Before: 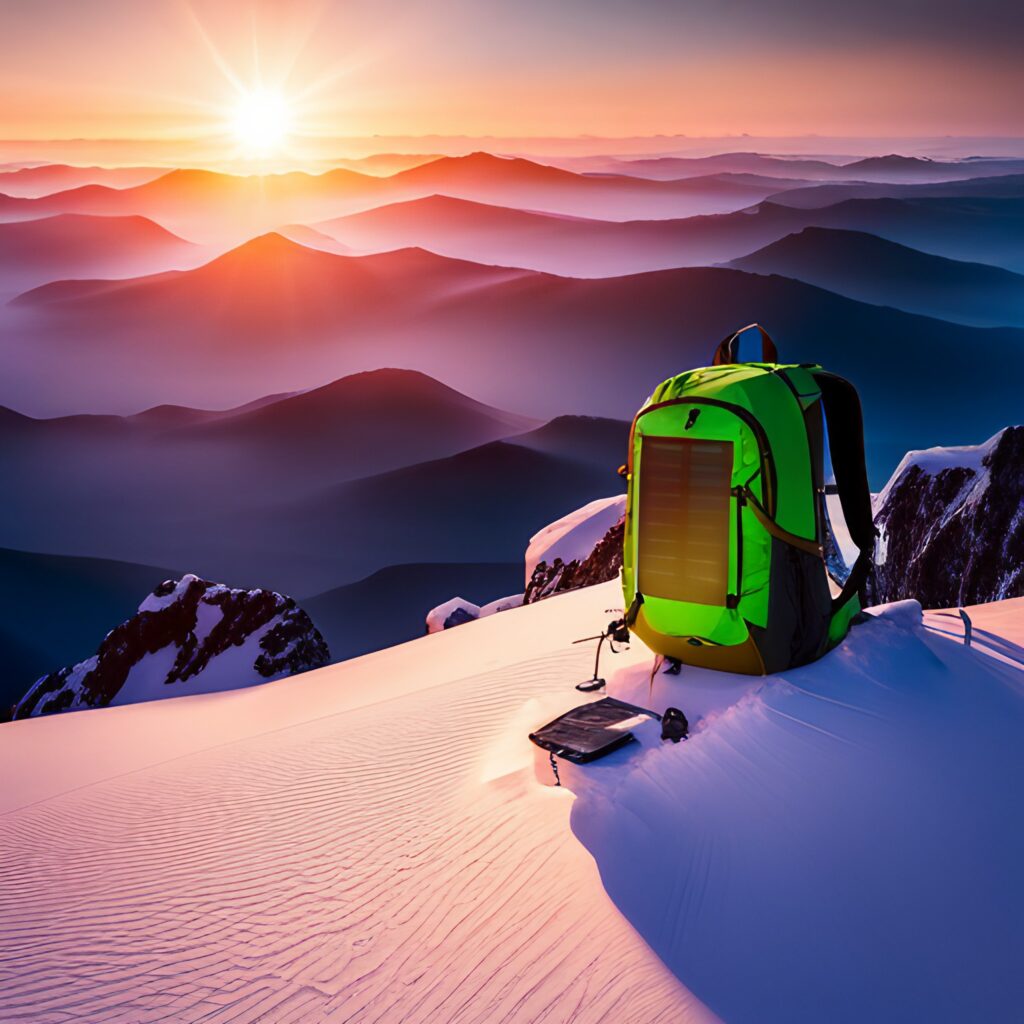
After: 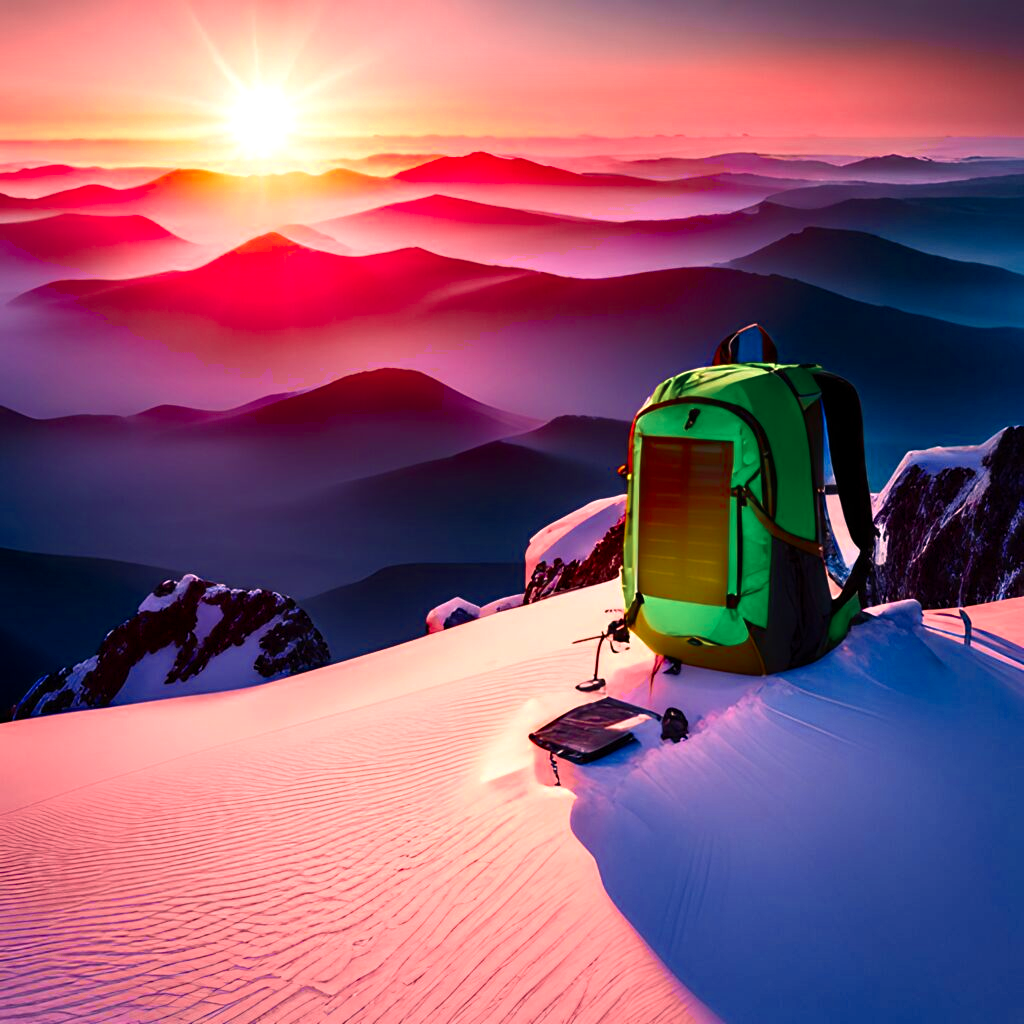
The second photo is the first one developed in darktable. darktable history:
color zones: curves: ch0 [(0, 0.466) (0.128, 0.466) (0.25, 0.5) (0.375, 0.456) (0.5, 0.5) (0.625, 0.5) (0.737, 0.652) (0.875, 0.5)]; ch1 [(0, 0.603) (0.125, 0.618) (0.261, 0.348) (0.372, 0.353) (0.497, 0.363) (0.611, 0.45) (0.731, 0.427) (0.875, 0.518) (0.998, 0.652)]; ch2 [(0, 0.559) (0.125, 0.451) (0.253, 0.564) (0.37, 0.578) (0.5, 0.466) (0.625, 0.471) (0.731, 0.471) (0.88, 0.485)]
color balance rgb: highlights gain › chroma 4.573%, highlights gain › hue 32.84°, perceptual saturation grading › global saturation 20%, perceptual saturation grading › highlights -25.144%, perceptual saturation grading › shadows 49.399%, perceptual brilliance grading › global brilliance 15.268%, perceptual brilliance grading › shadows -35.106%
